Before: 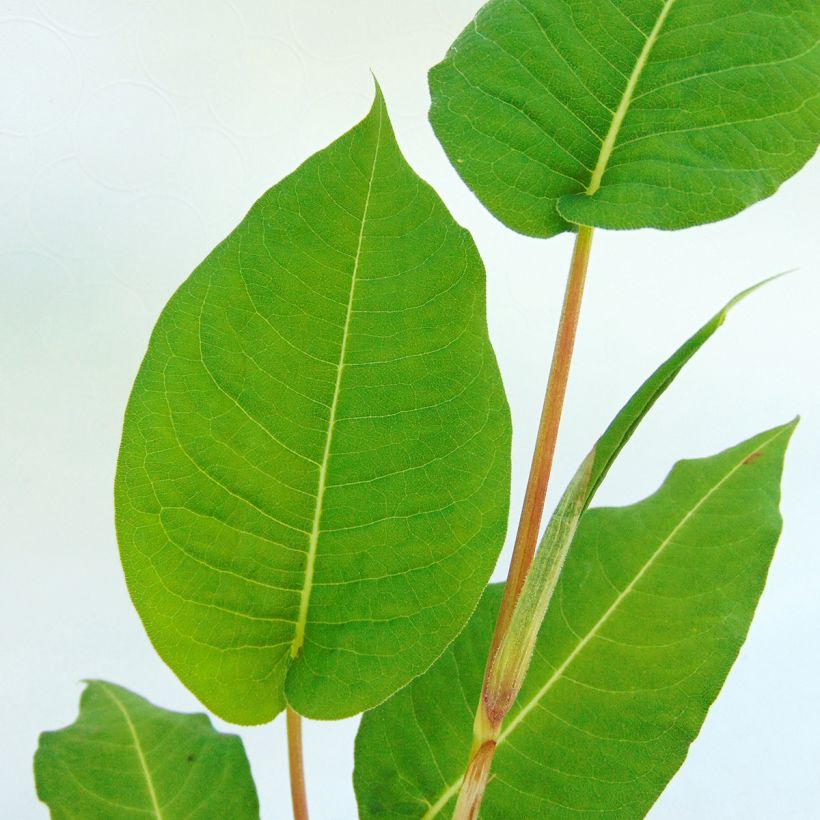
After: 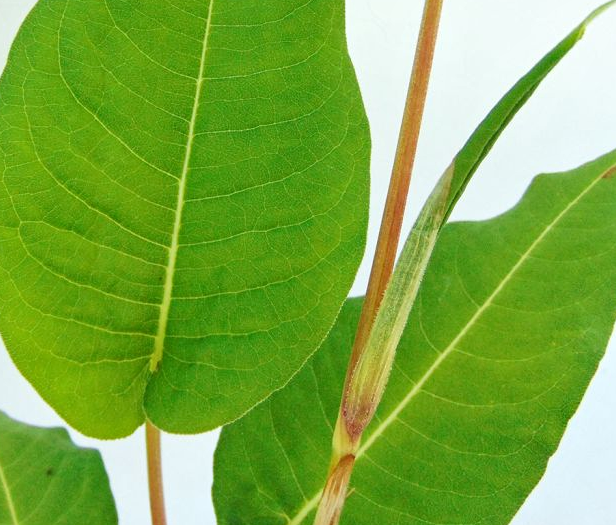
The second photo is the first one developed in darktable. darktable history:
crop and rotate: left 17.307%, top 34.932%, right 7.463%, bottom 0.994%
local contrast: mode bilateral grid, contrast 28, coarseness 17, detail 115%, midtone range 0.2
